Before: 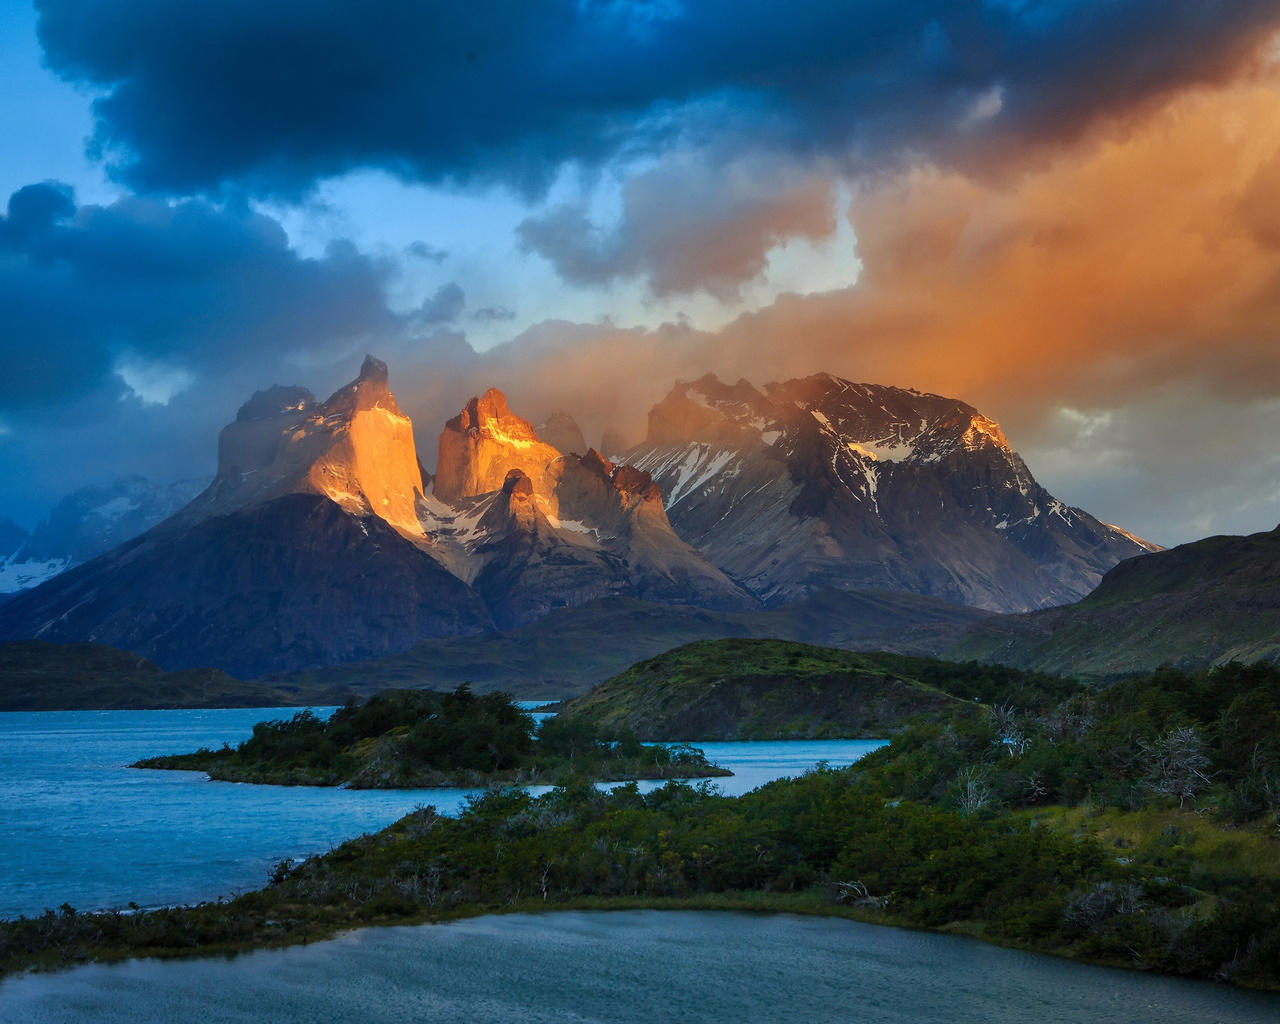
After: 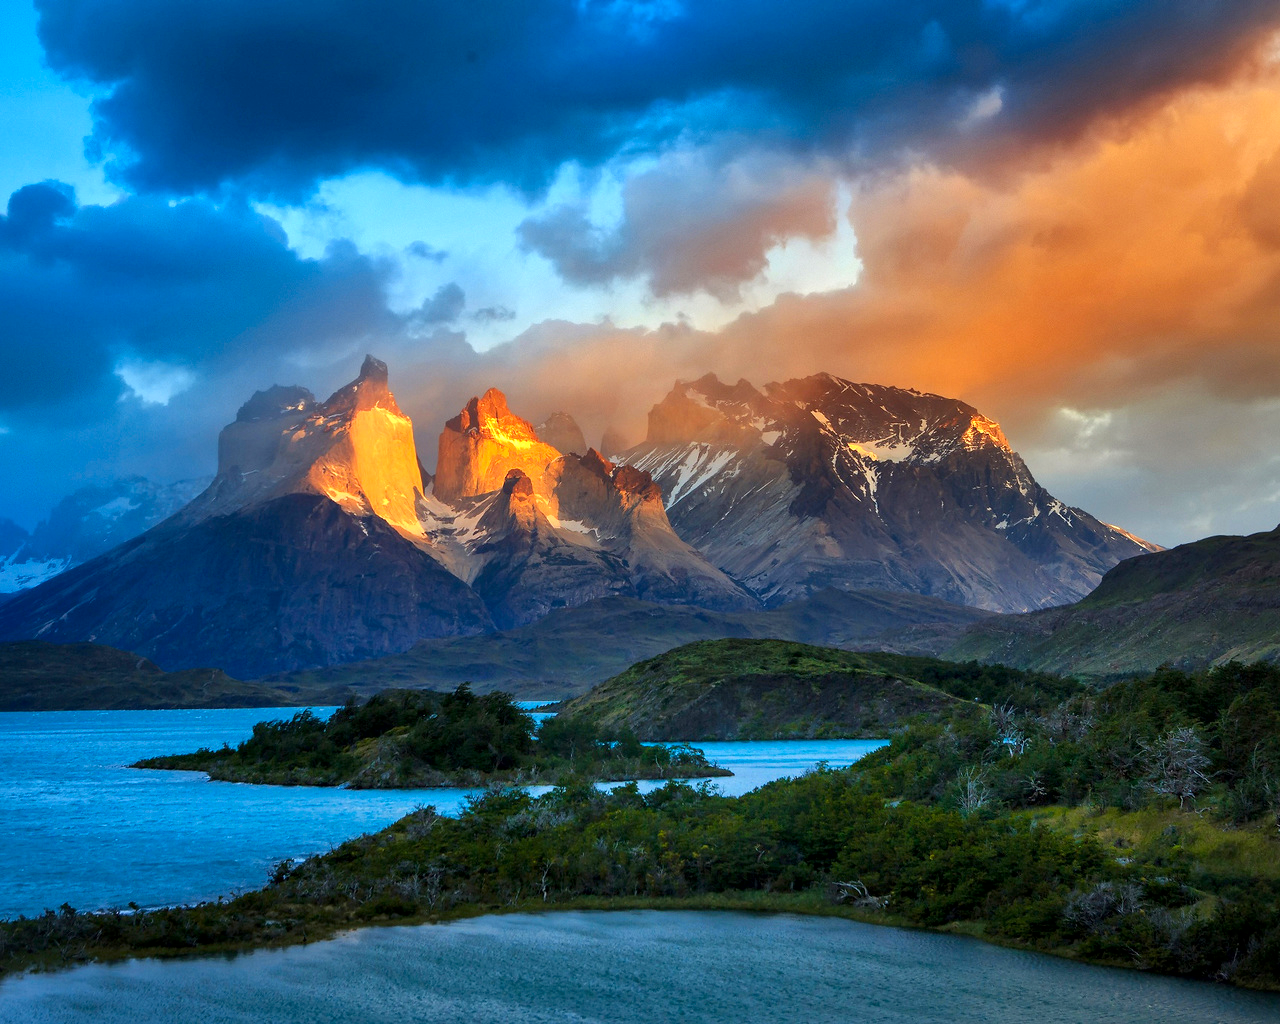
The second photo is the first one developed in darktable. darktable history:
color correction: highlights b* -0.027, saturation 1.14
exposure: black level correction 0.001, exposure 0.498 EV, compensate highlight preservation false
local contrast: mode bilateral grid, contrast 21, coarseness 49, detail 128%, midtone range 0.2
